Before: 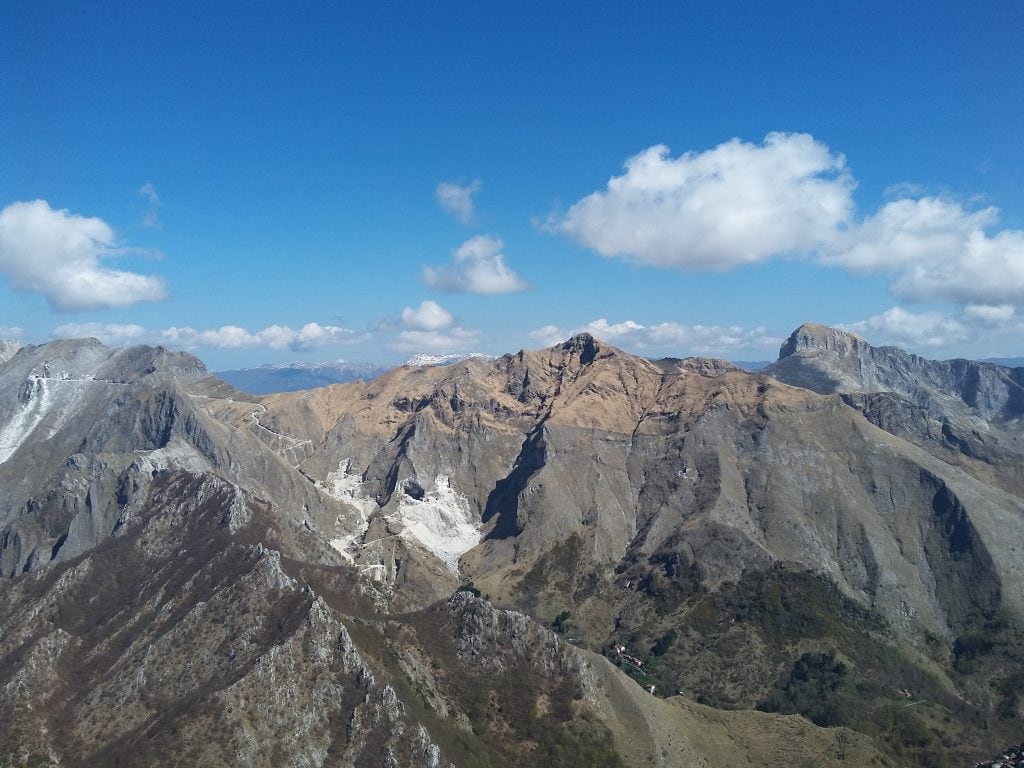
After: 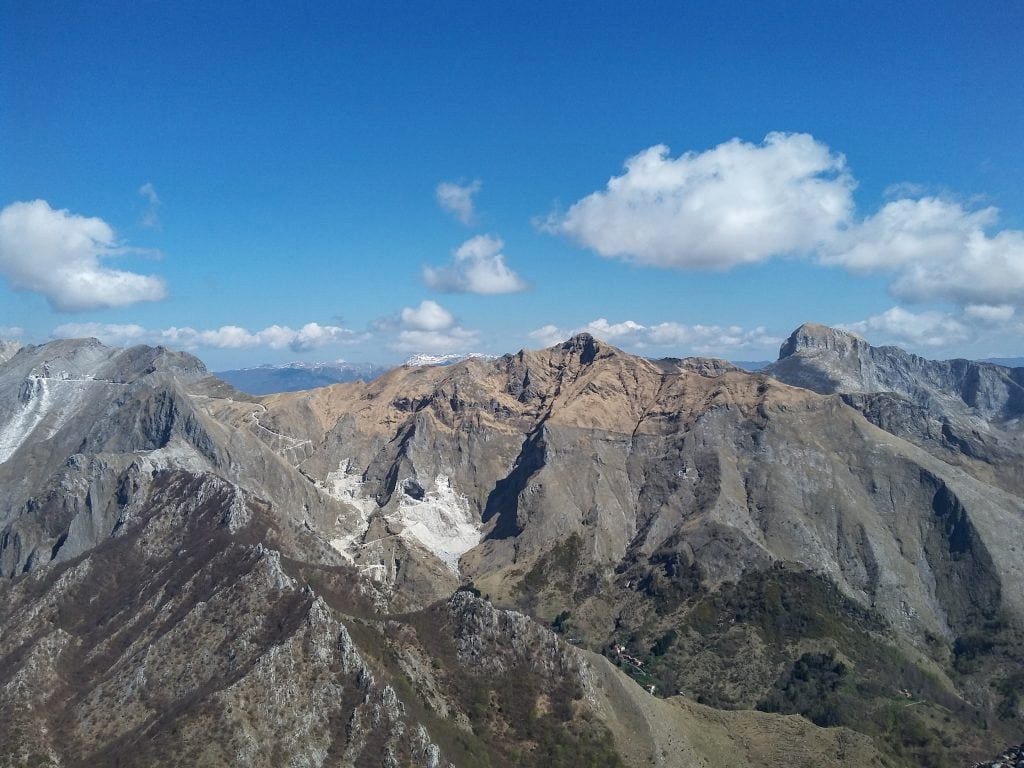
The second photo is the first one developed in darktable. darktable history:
local contrast: on, module defaults
shadows and highlights: shadows 40.27, highlights -59.7
